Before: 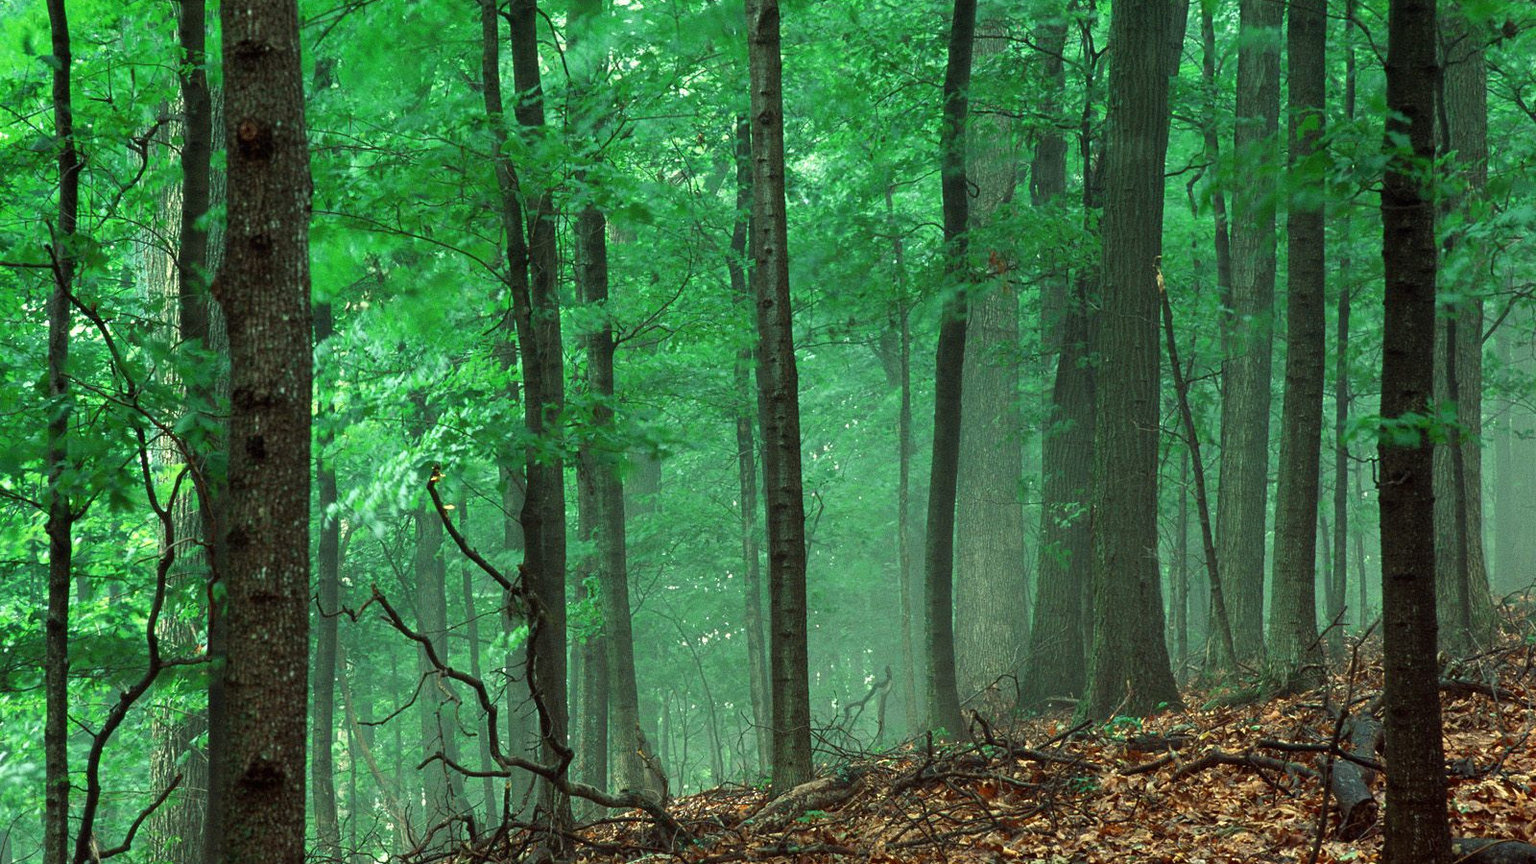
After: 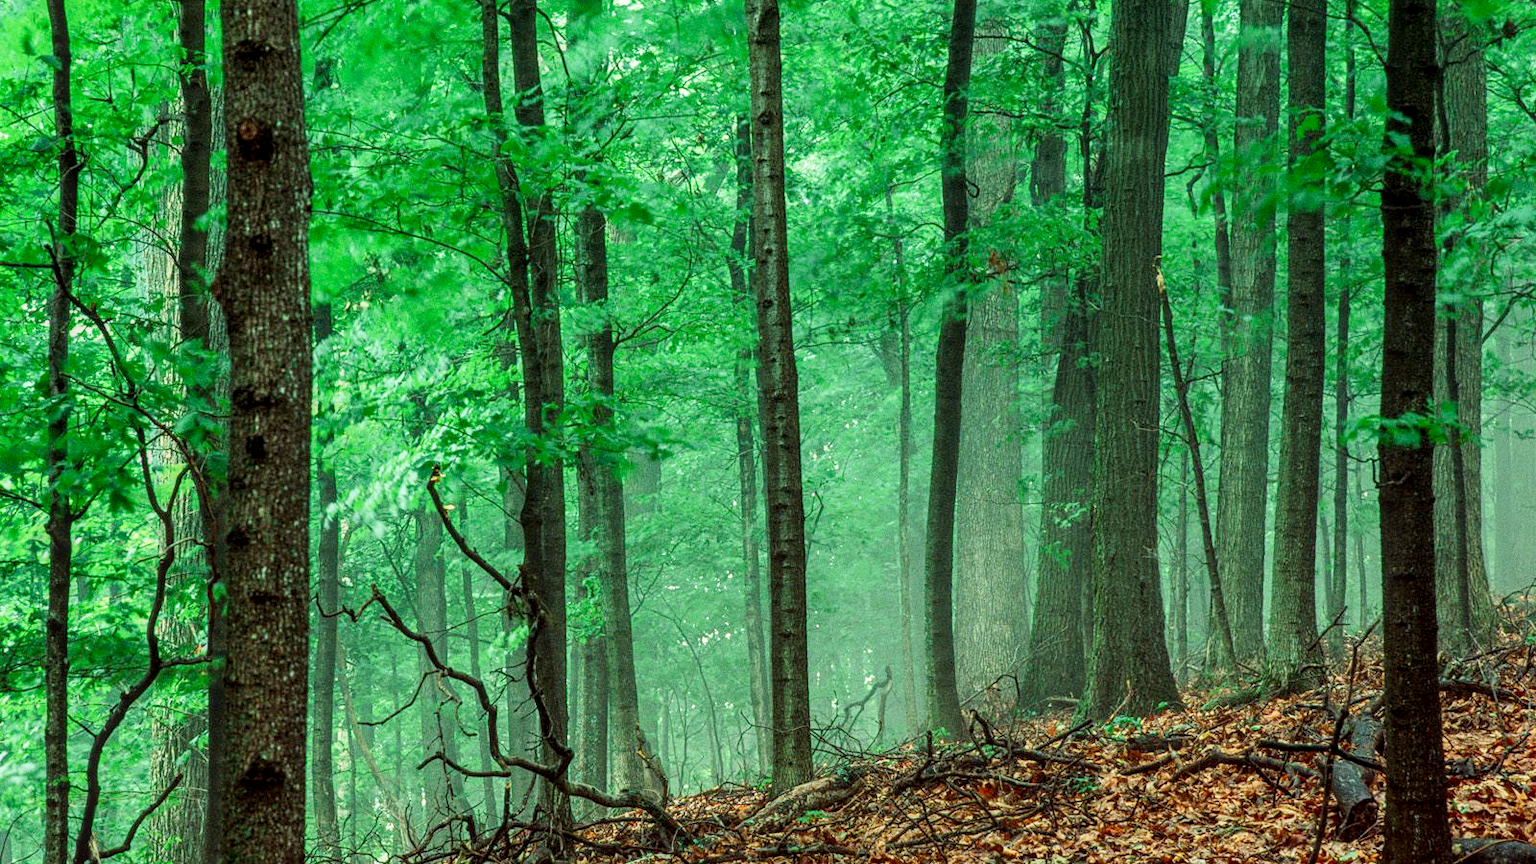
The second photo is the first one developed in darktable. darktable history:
exposure: exposure 1.205 EV, compensate highlight preservation false
local contrast: highlights 3%, shadows 3%, detail 133%
contrast brightness saturation: contrast 0.066, brightness -0.147, saturation 0.119
filmic rgb: black relative exposure -7.65 EV, white relative exposure 4.56 EV, hardness 3.61
